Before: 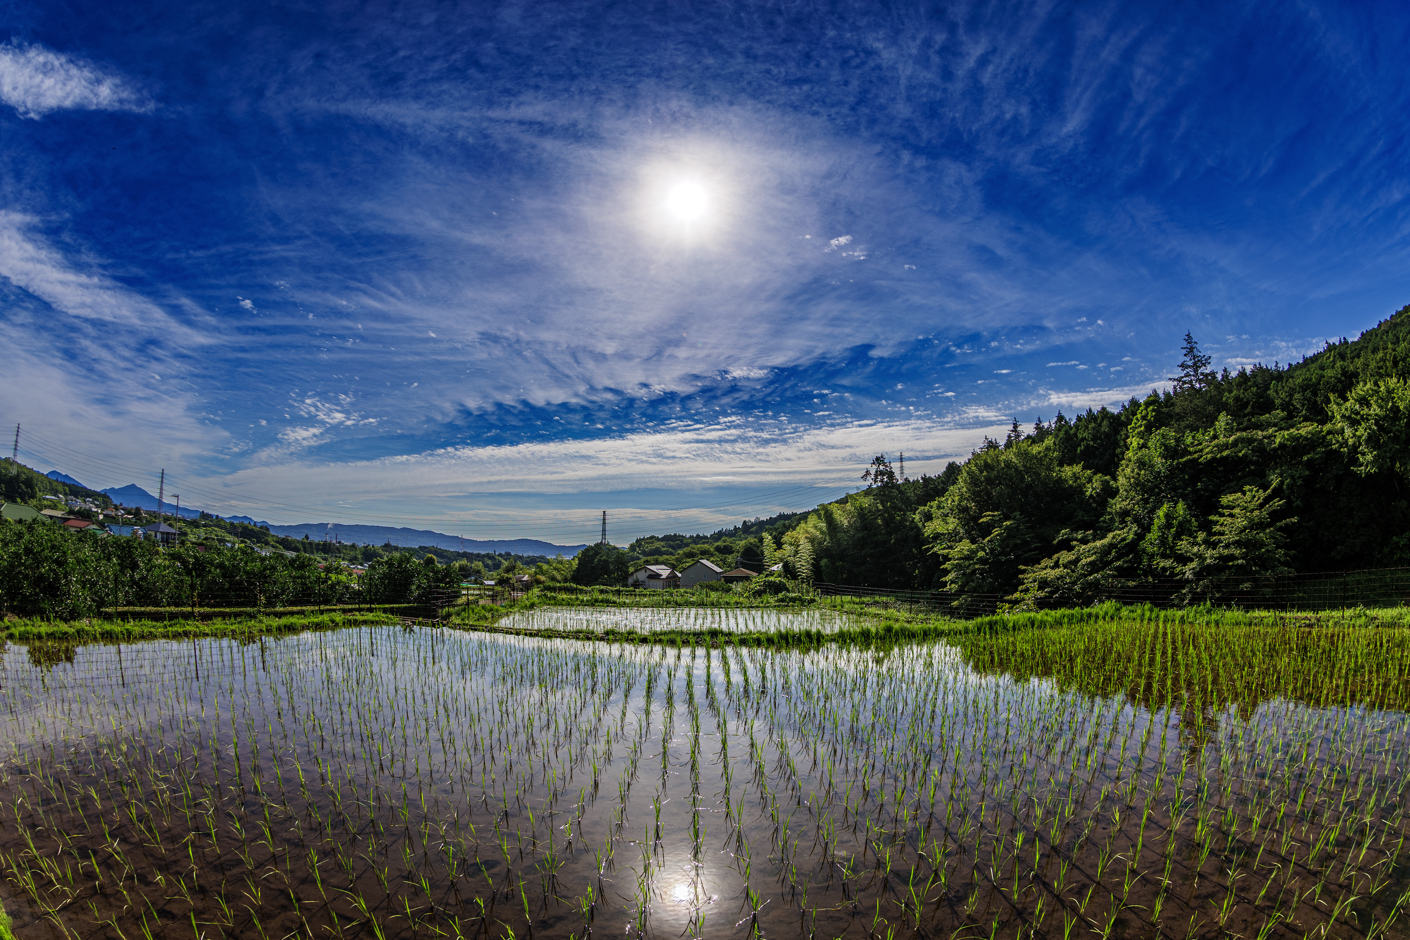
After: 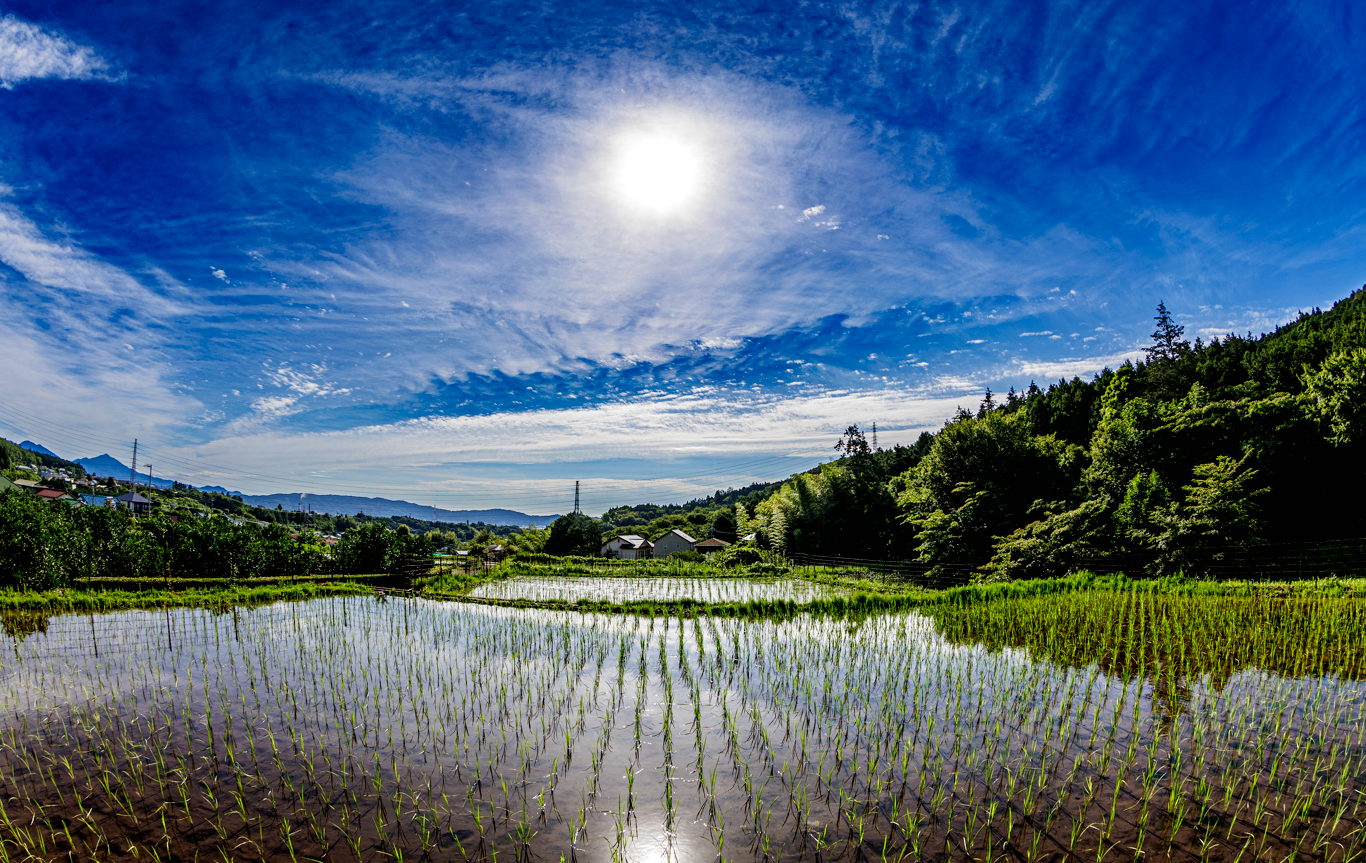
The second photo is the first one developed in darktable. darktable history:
crop: left 1.964%, top 3.251%, right 1.122%, bottom 4.933%
filmic rgb: black relative exposure -8.2 EV, white relative exposure 2.2 EV, threshold 3 EV, hardness 7.11, latitude 75%, contrast 1.325, highlights saturation mix -2%, shadows ↔ highlights balance 30%, preserve chrominance no, color science v5 (2021), contrast in shadows safe, contrast in highlights safe, enable highlight reconstruction true
